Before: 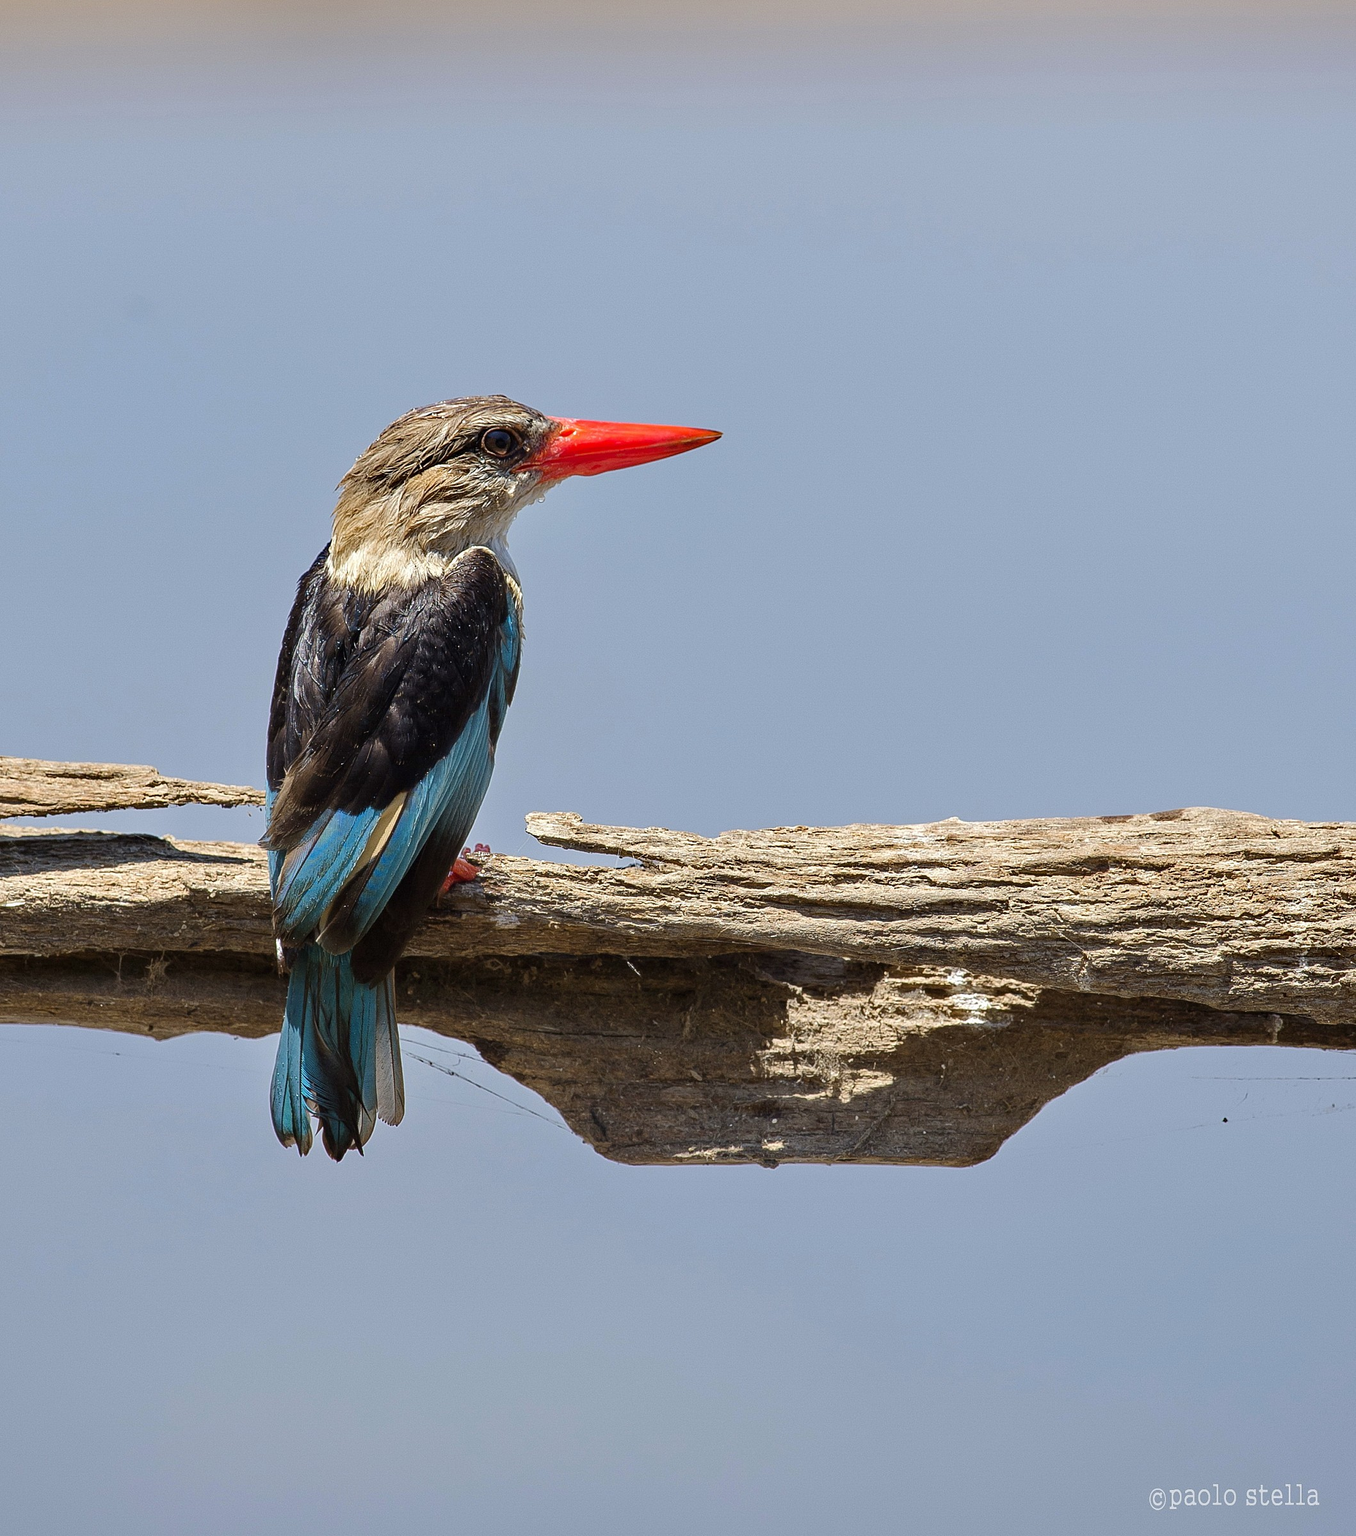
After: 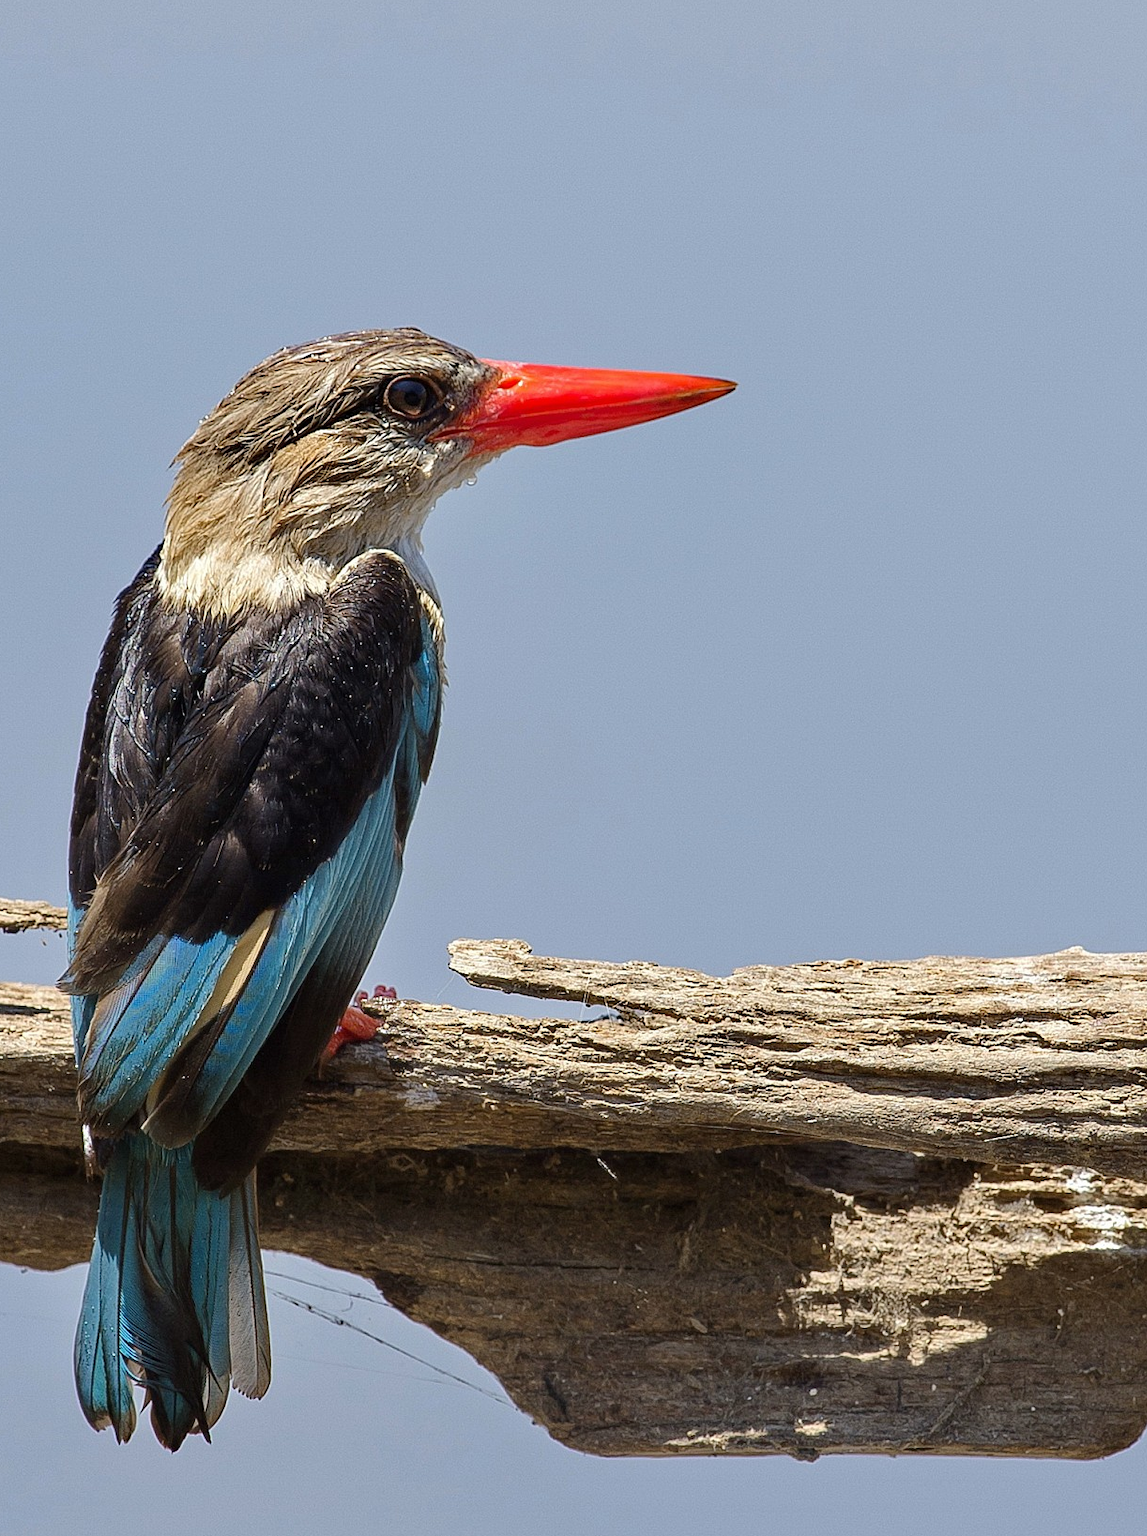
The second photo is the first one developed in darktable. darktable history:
color zones: curves: ch2 [(0, 0.5) (0.143, 0.5) (0.286, 0.489) (0.415, 0.421) (0.571, 0.5) (0.714, 0.5) (0.857, 0.5) (1, 0.5)]
crop: left 16.202%, top 11.208%, right 26.045%, bottom 20.557%
